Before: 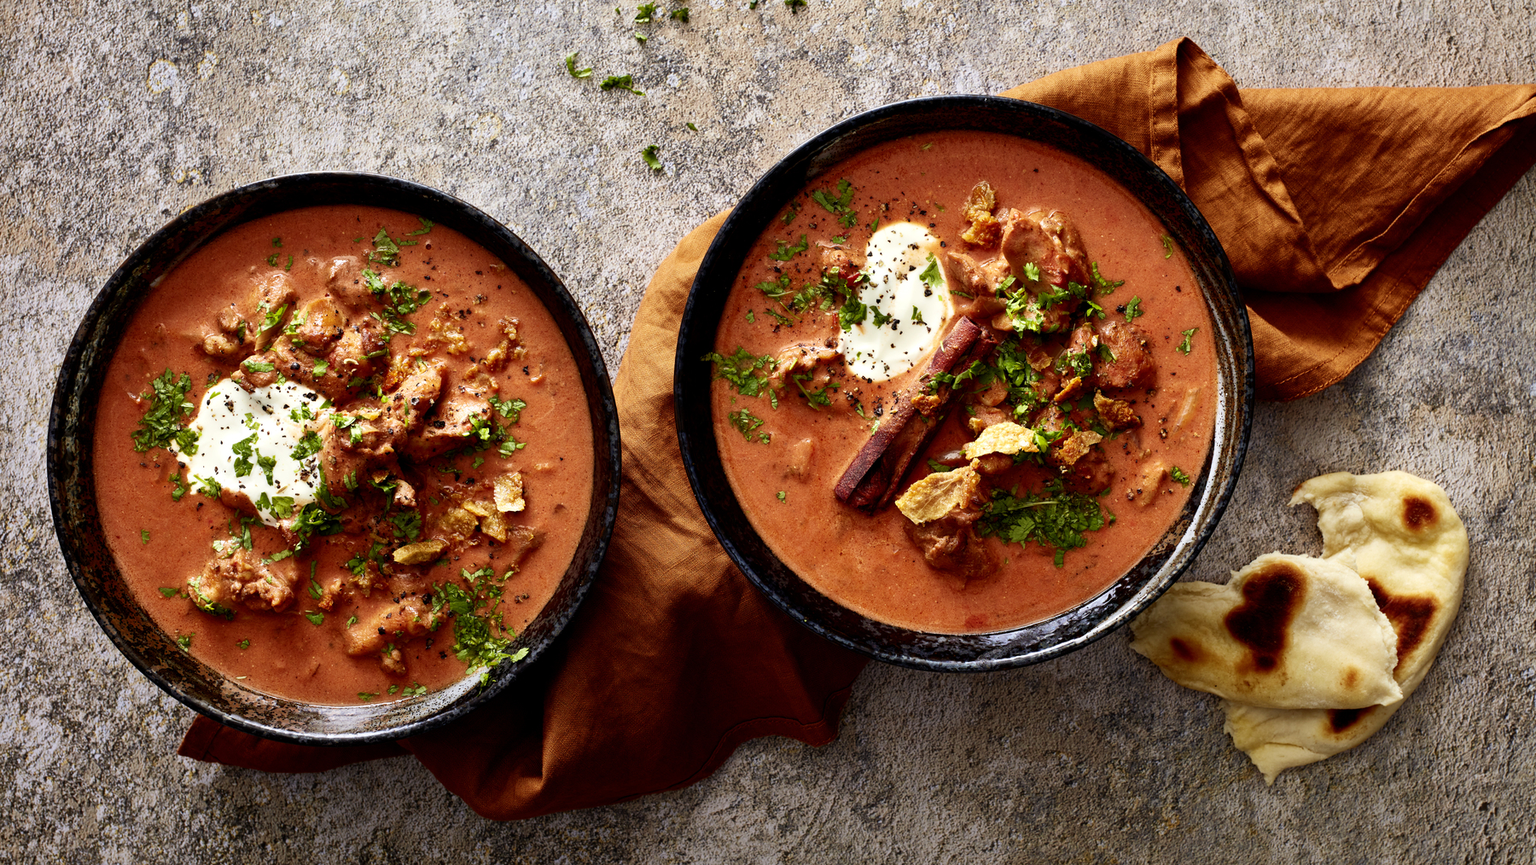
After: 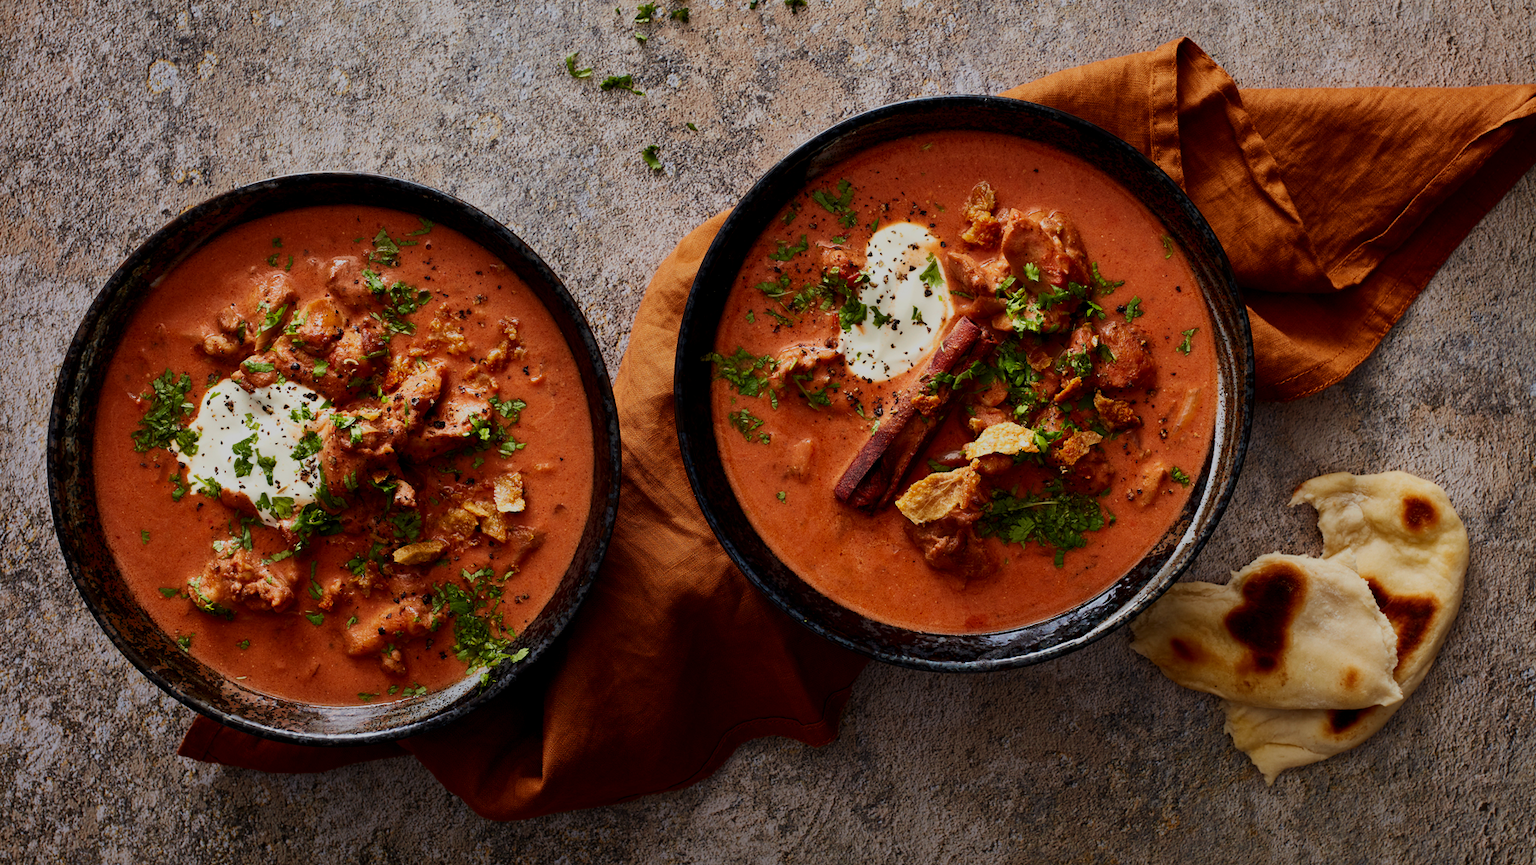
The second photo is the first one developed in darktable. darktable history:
exposure: black level correction 0, exposure -0.765 EV, compensate exposure bias true, compensate highlight preservation false
